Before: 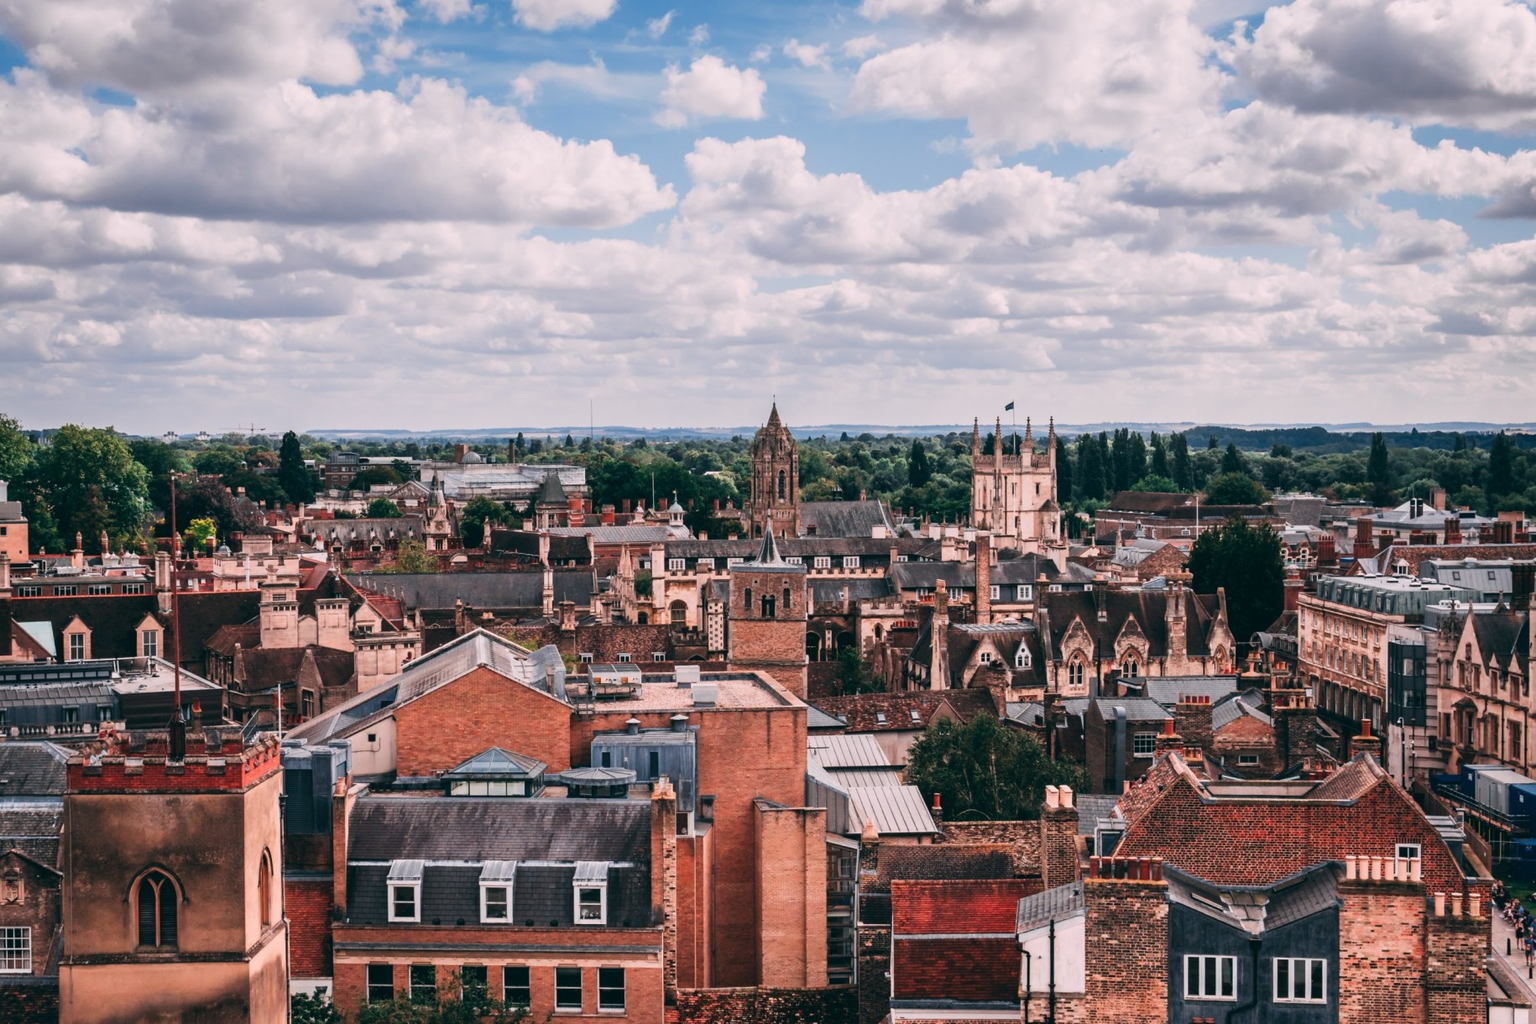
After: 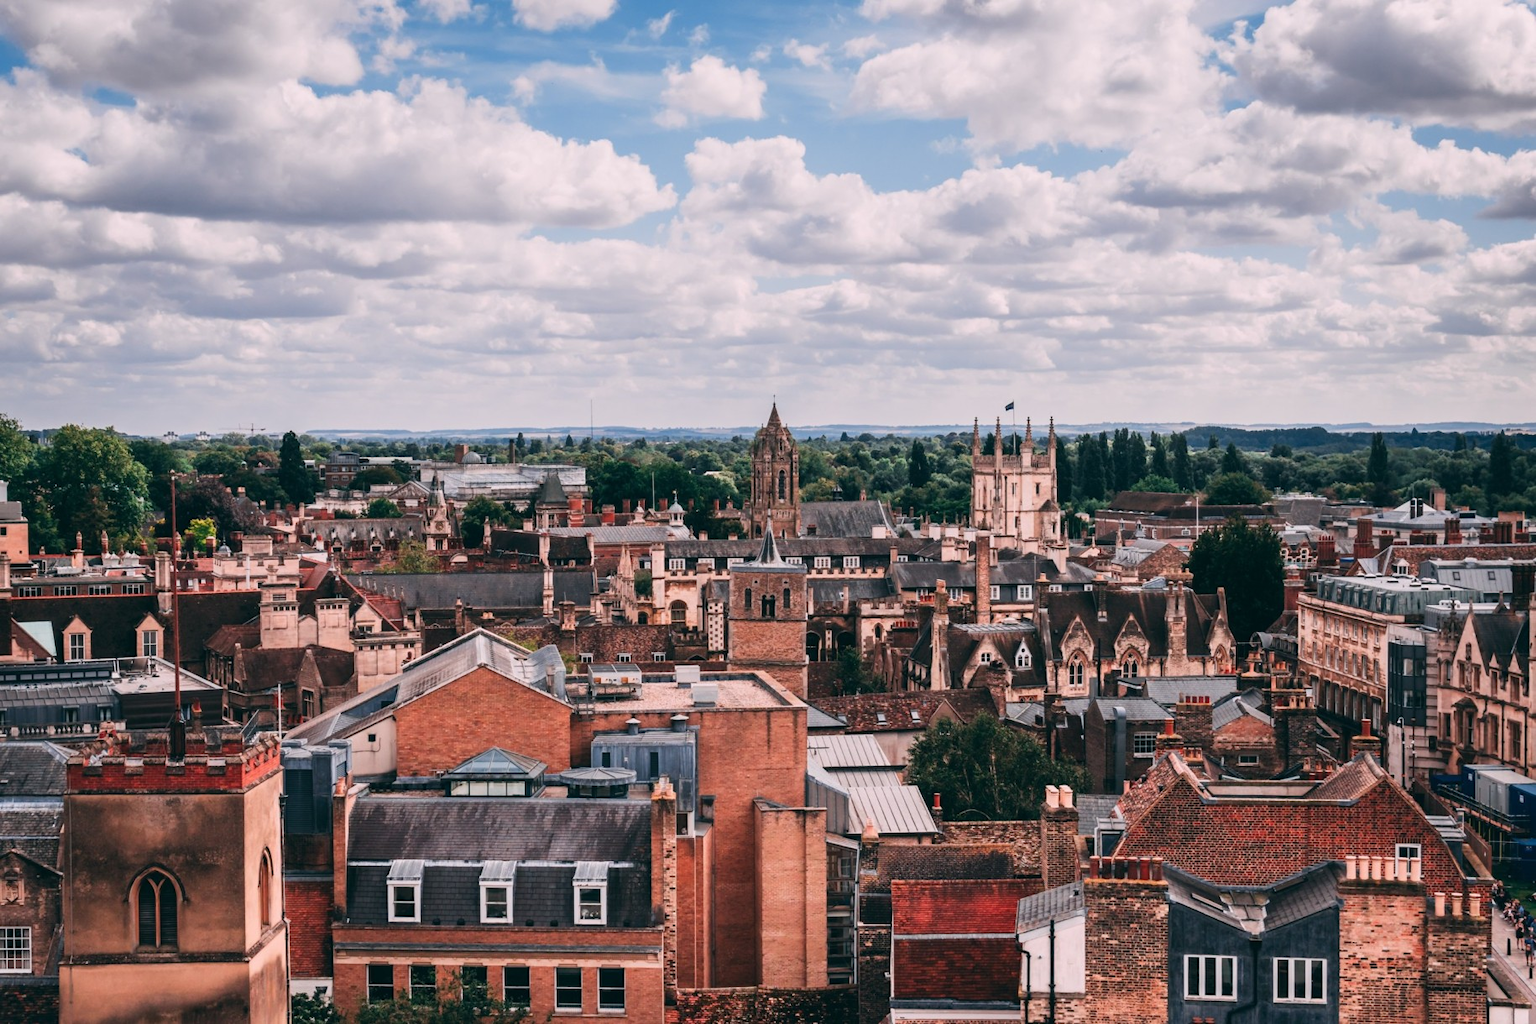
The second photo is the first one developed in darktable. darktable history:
exposure: exposure 0 EV, compensate highlight preservation false
